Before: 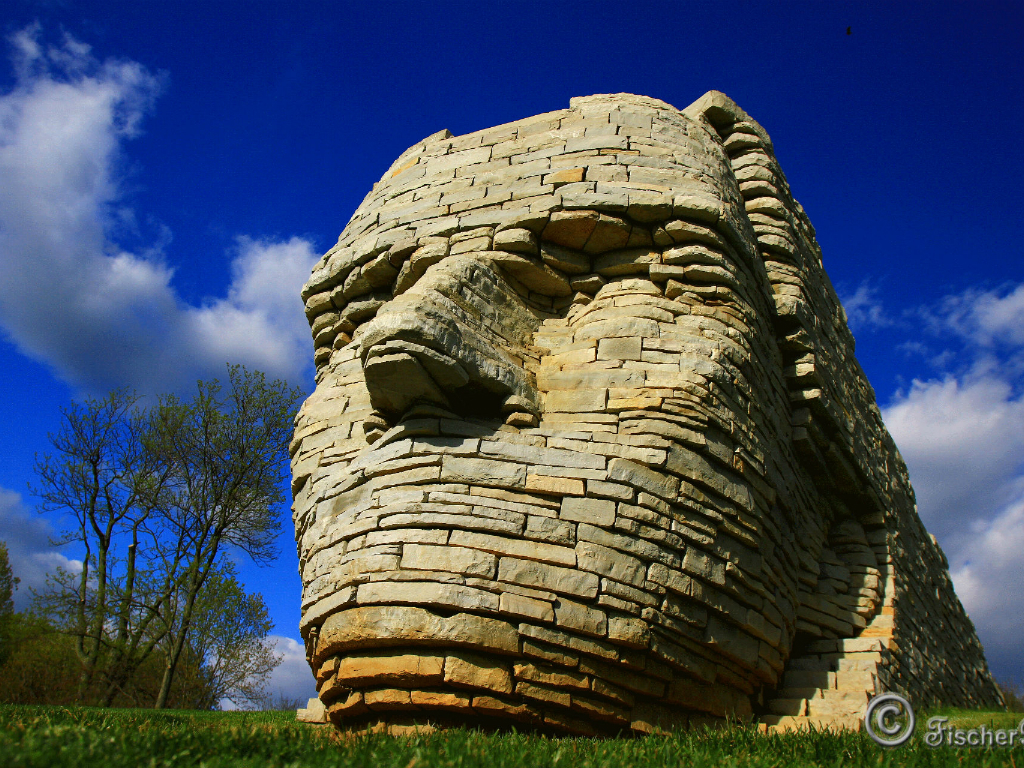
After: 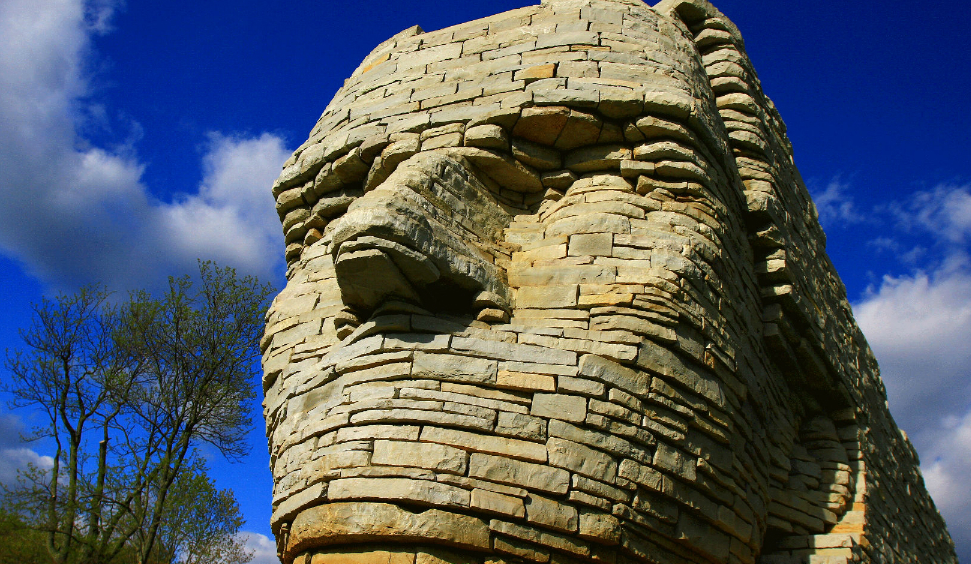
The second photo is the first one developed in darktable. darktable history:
base curve: curves: ch0 [(0, 0) (0.297, 0.298) (1, 1)], preserve colors none
crop and rotate: left 2.926%, top 13.646%, right 2.232%, bottom 12.793%
